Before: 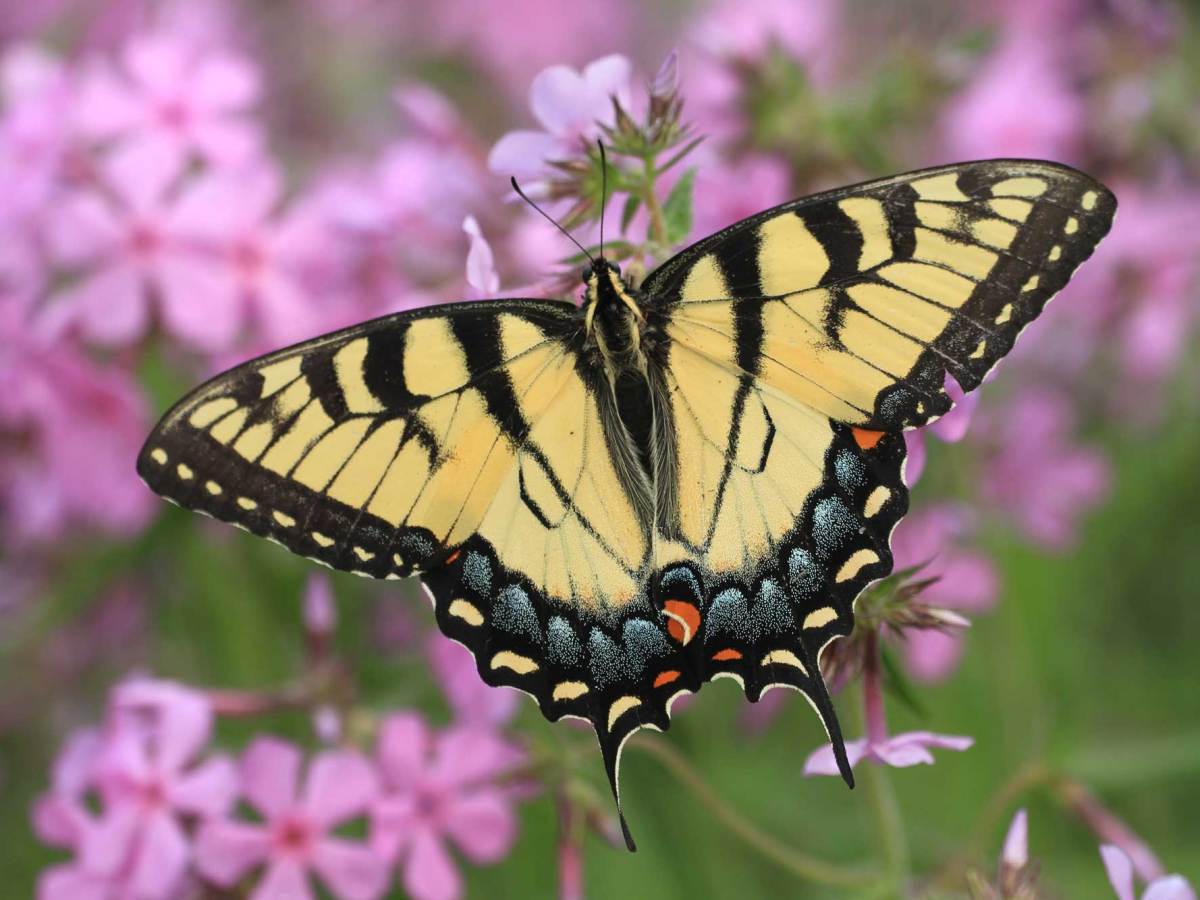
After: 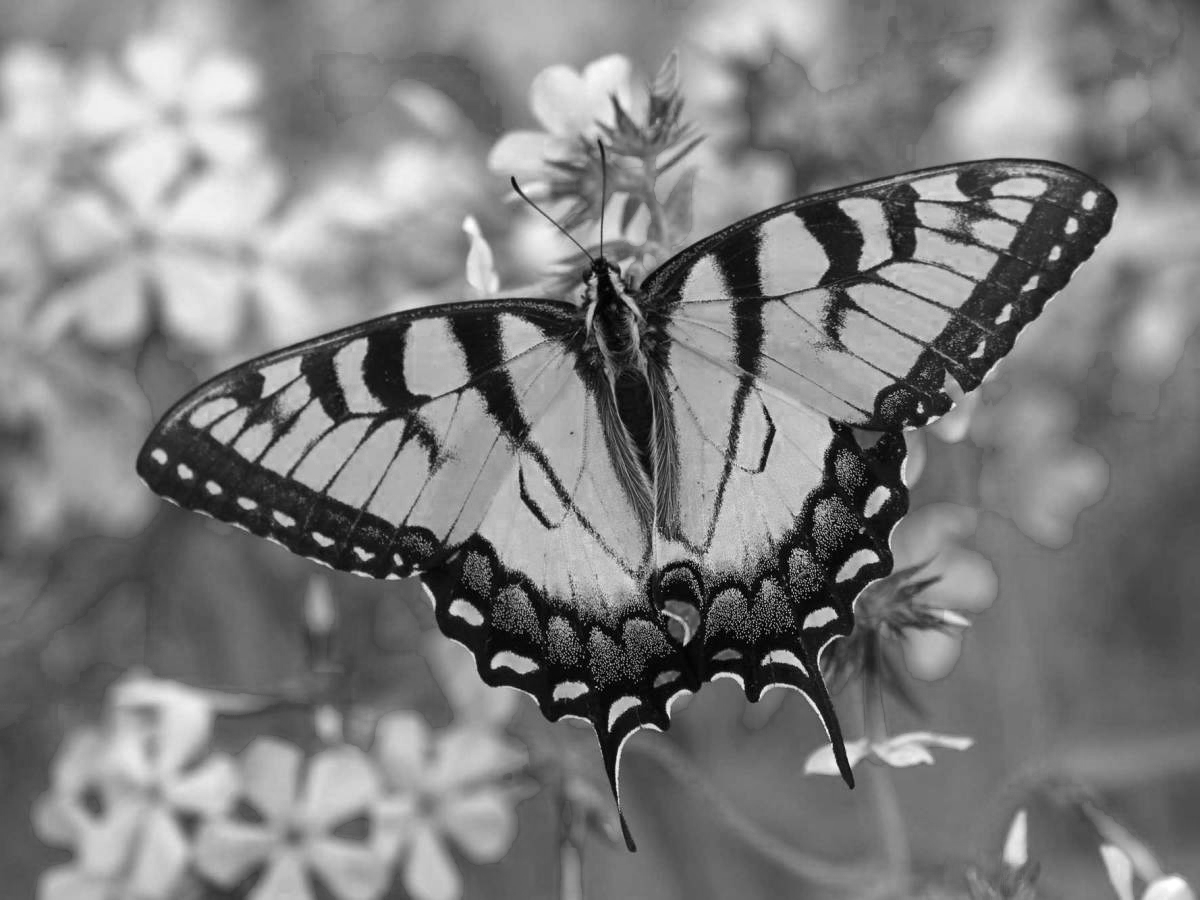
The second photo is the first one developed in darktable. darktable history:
shadows and highlights: radius 125.46, shadows 30.51, highlights -30.51, low approximation 0.01, soften with gaussian
local contrast: mode bilateral grid, contrast 20, coarseness 50, detail 120%, midtone range 0.2
color zones: curves: ch0 [(0.002, 0.589) (0.107, 0.484) (0.146, 0.249) (0.217, 0.352) (0.309, 0.525) (0.39, 0.404) (0.455, 0.169) (0.597, 0.055) (0.724, 0.212) (0.775, 0.691) (0.869, 0.571) (1, 0.587)]; ch1 [(0, 0) (0.143, 0) (0.286, 0) (0.429, 0) (0.571, 0) (0.714, 0) (0.857, 0)]
